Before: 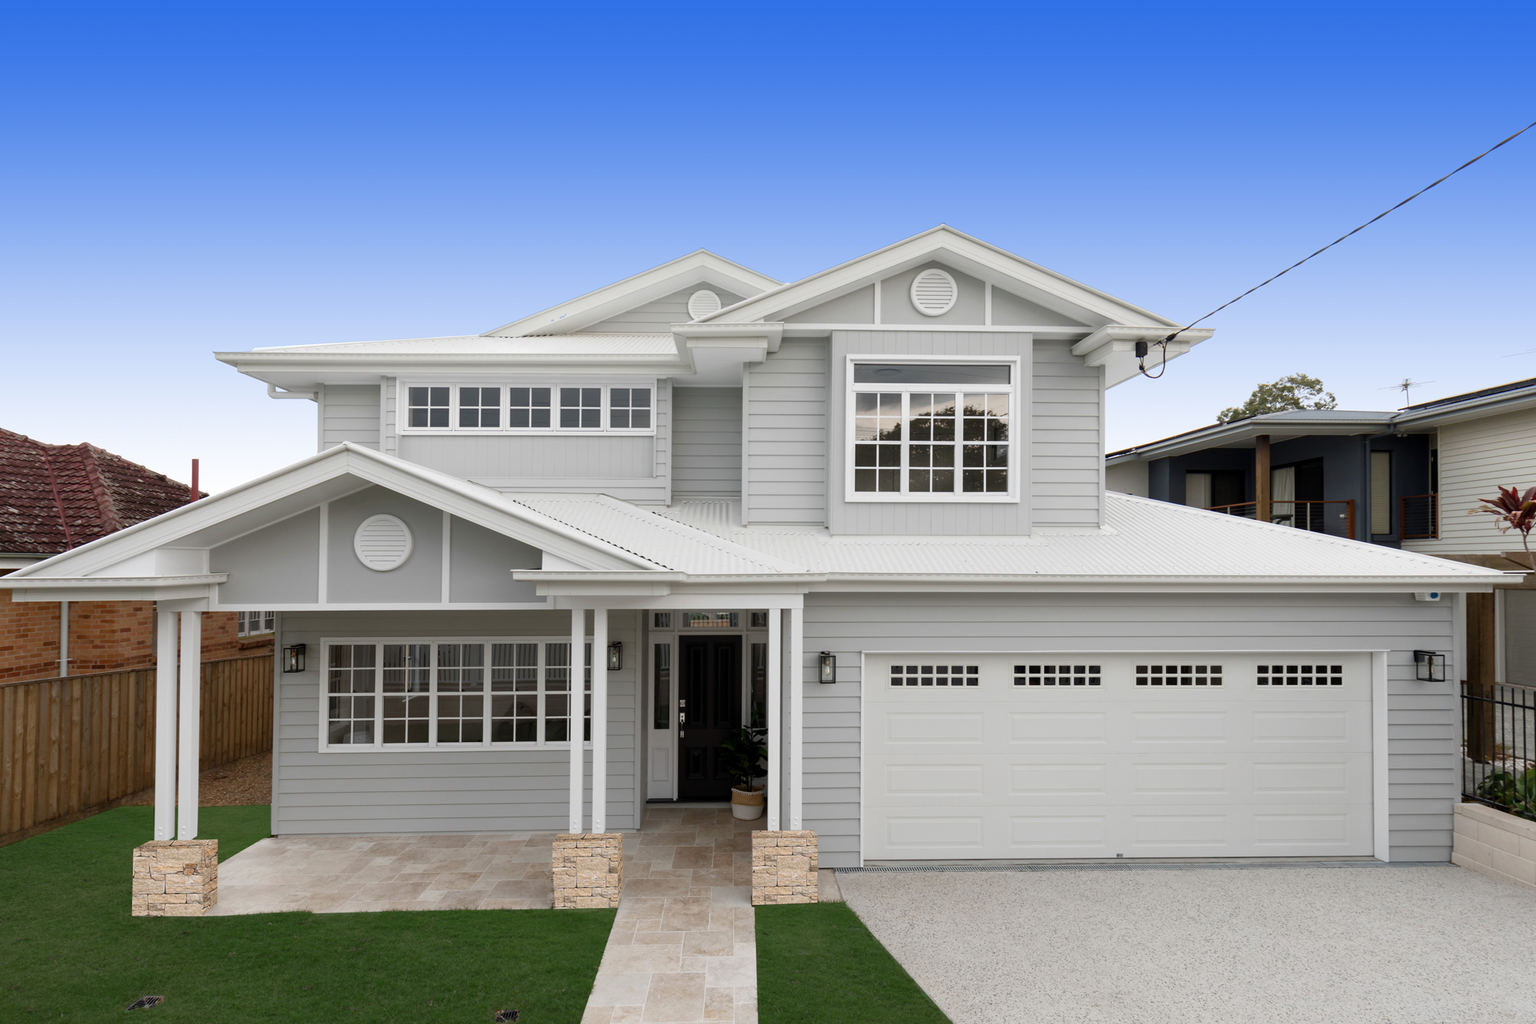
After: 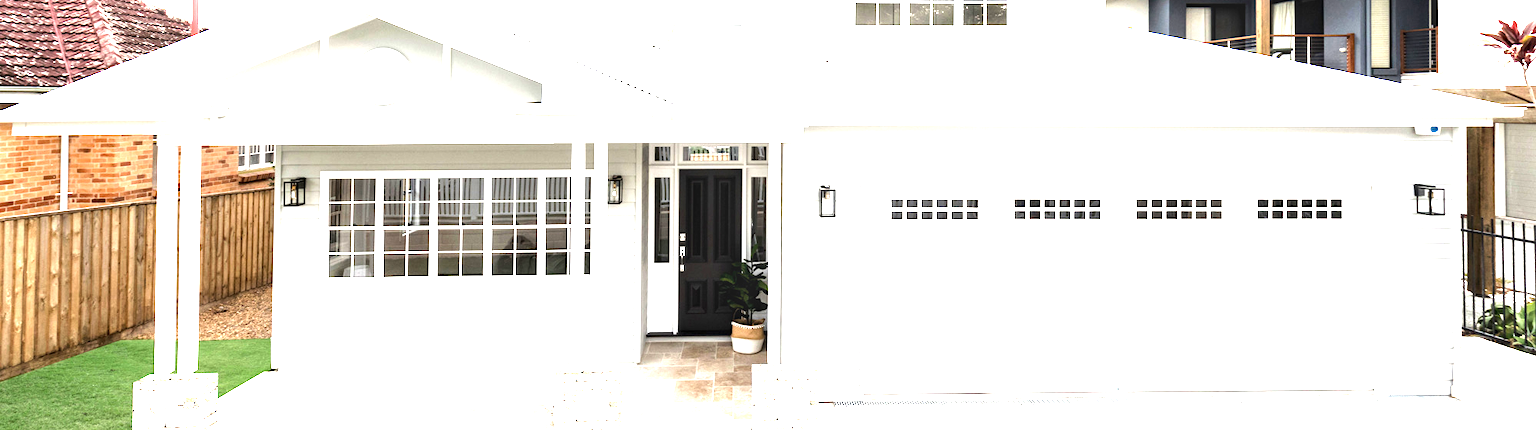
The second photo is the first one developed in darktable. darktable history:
crop: top 45.551%, bottom 12.262%
local contrast: detail 135%, midtone range 0.75
tone equalizer: -8 EV -0.75 EV, -7 EV -0.7 EV, -6 EV -0.6 EV, -5 EV -0.4 EV, -3 EV 0.4 EV, -2 EV 0.6 EV, -1 EV 0.7 EV, +0 EV 0.75 EV, edges refinement/feathering 500, mask exposure compensation -1.57 EV, preserve details no
exposure: exposure 2.25 EV, compensate highlight preservation false
